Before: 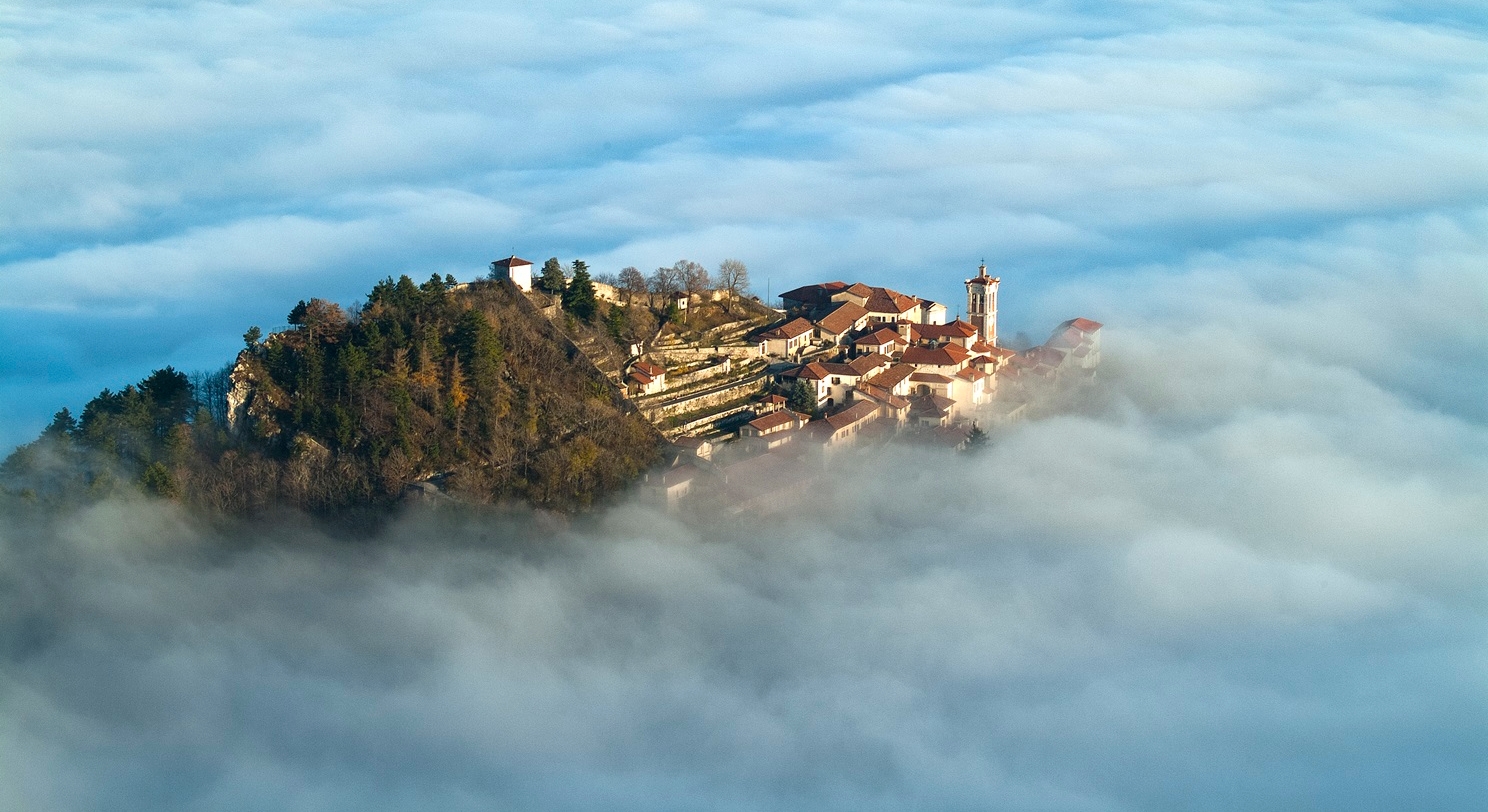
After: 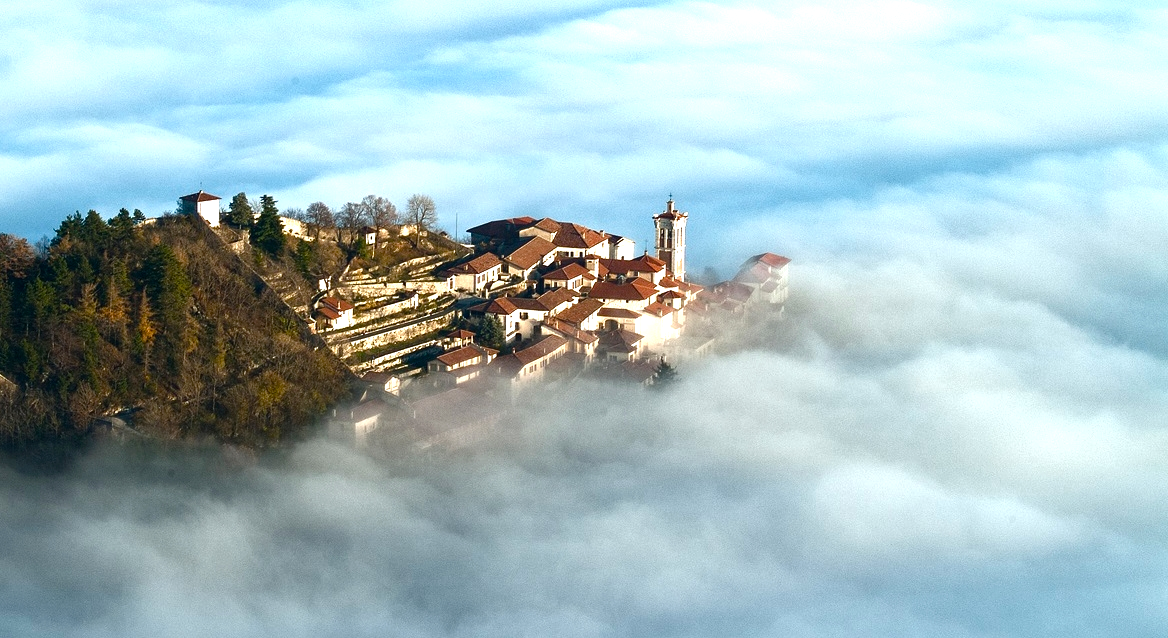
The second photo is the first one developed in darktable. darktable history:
crop and rotate: left 20.972%, top 8.033%, right 0.496%, bottom 13.36%
color balance rgb: power › hue 329.72°, perceptual saturation grading › global saturation 20%, perceptual saturation grading › highlights -50.18%, perceptual saturation grading › shadows 30.377%, perceptual brilliance grading › global brilliance 19.966%, perceptual brilliance grading › shadows -40.284%
